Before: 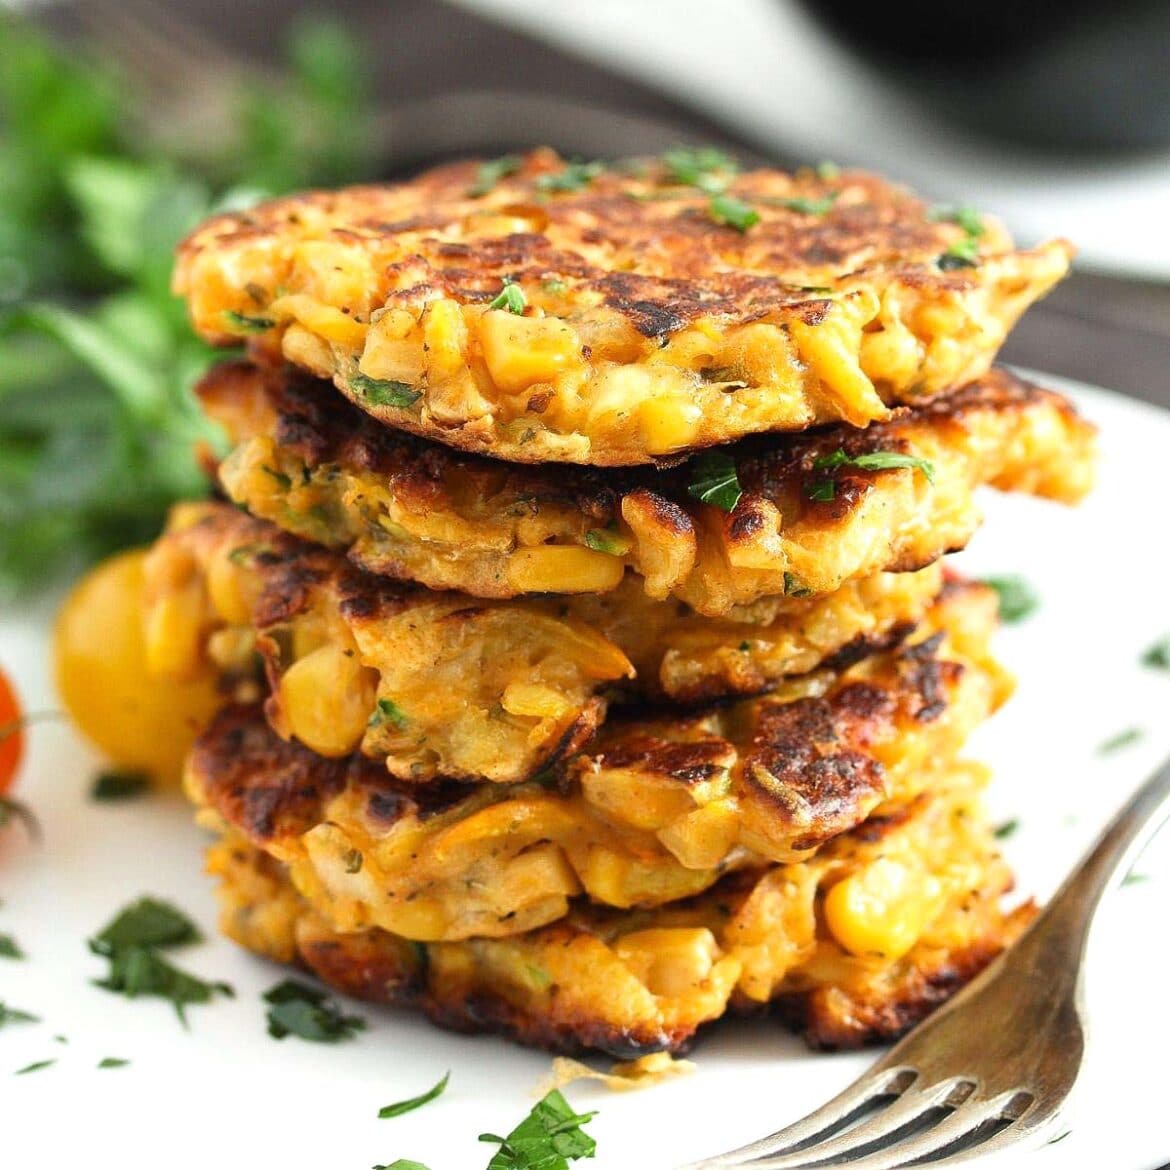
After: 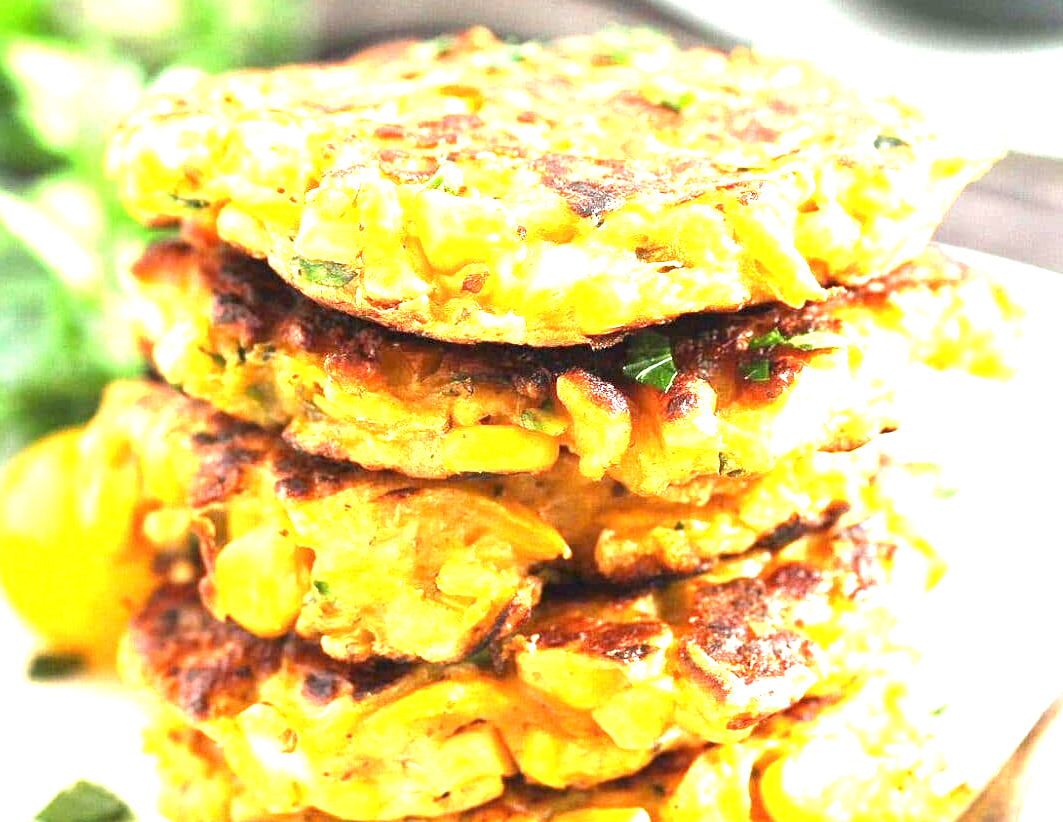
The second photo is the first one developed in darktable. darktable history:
crop: left 5.596%, top 10.314%, right 3.534%, bottom 19.395%
exposure: black level correction 0, exposure 2.138 EV, compensate exposure bias true, compensate highlight preservation false
